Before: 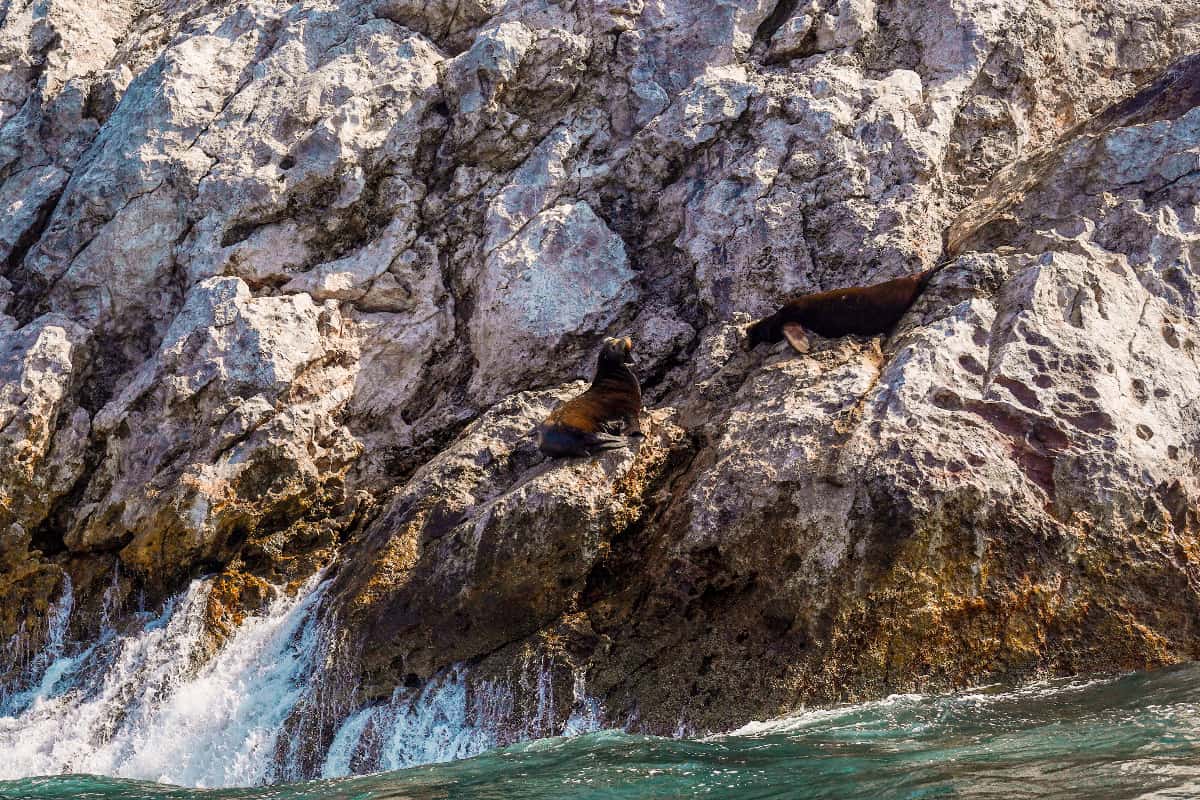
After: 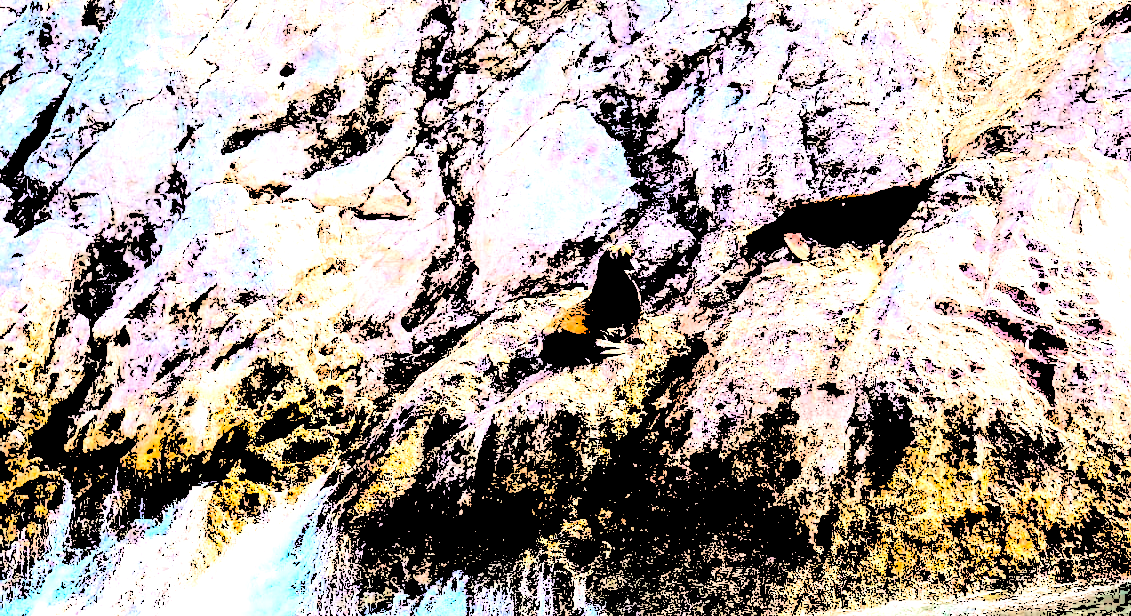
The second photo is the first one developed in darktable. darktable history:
crop and rotate: angle 0.03°, top 11.643%, right 5.651%, bottom 11.189%
levels: levels [0.246, 0.246, 0.506]
